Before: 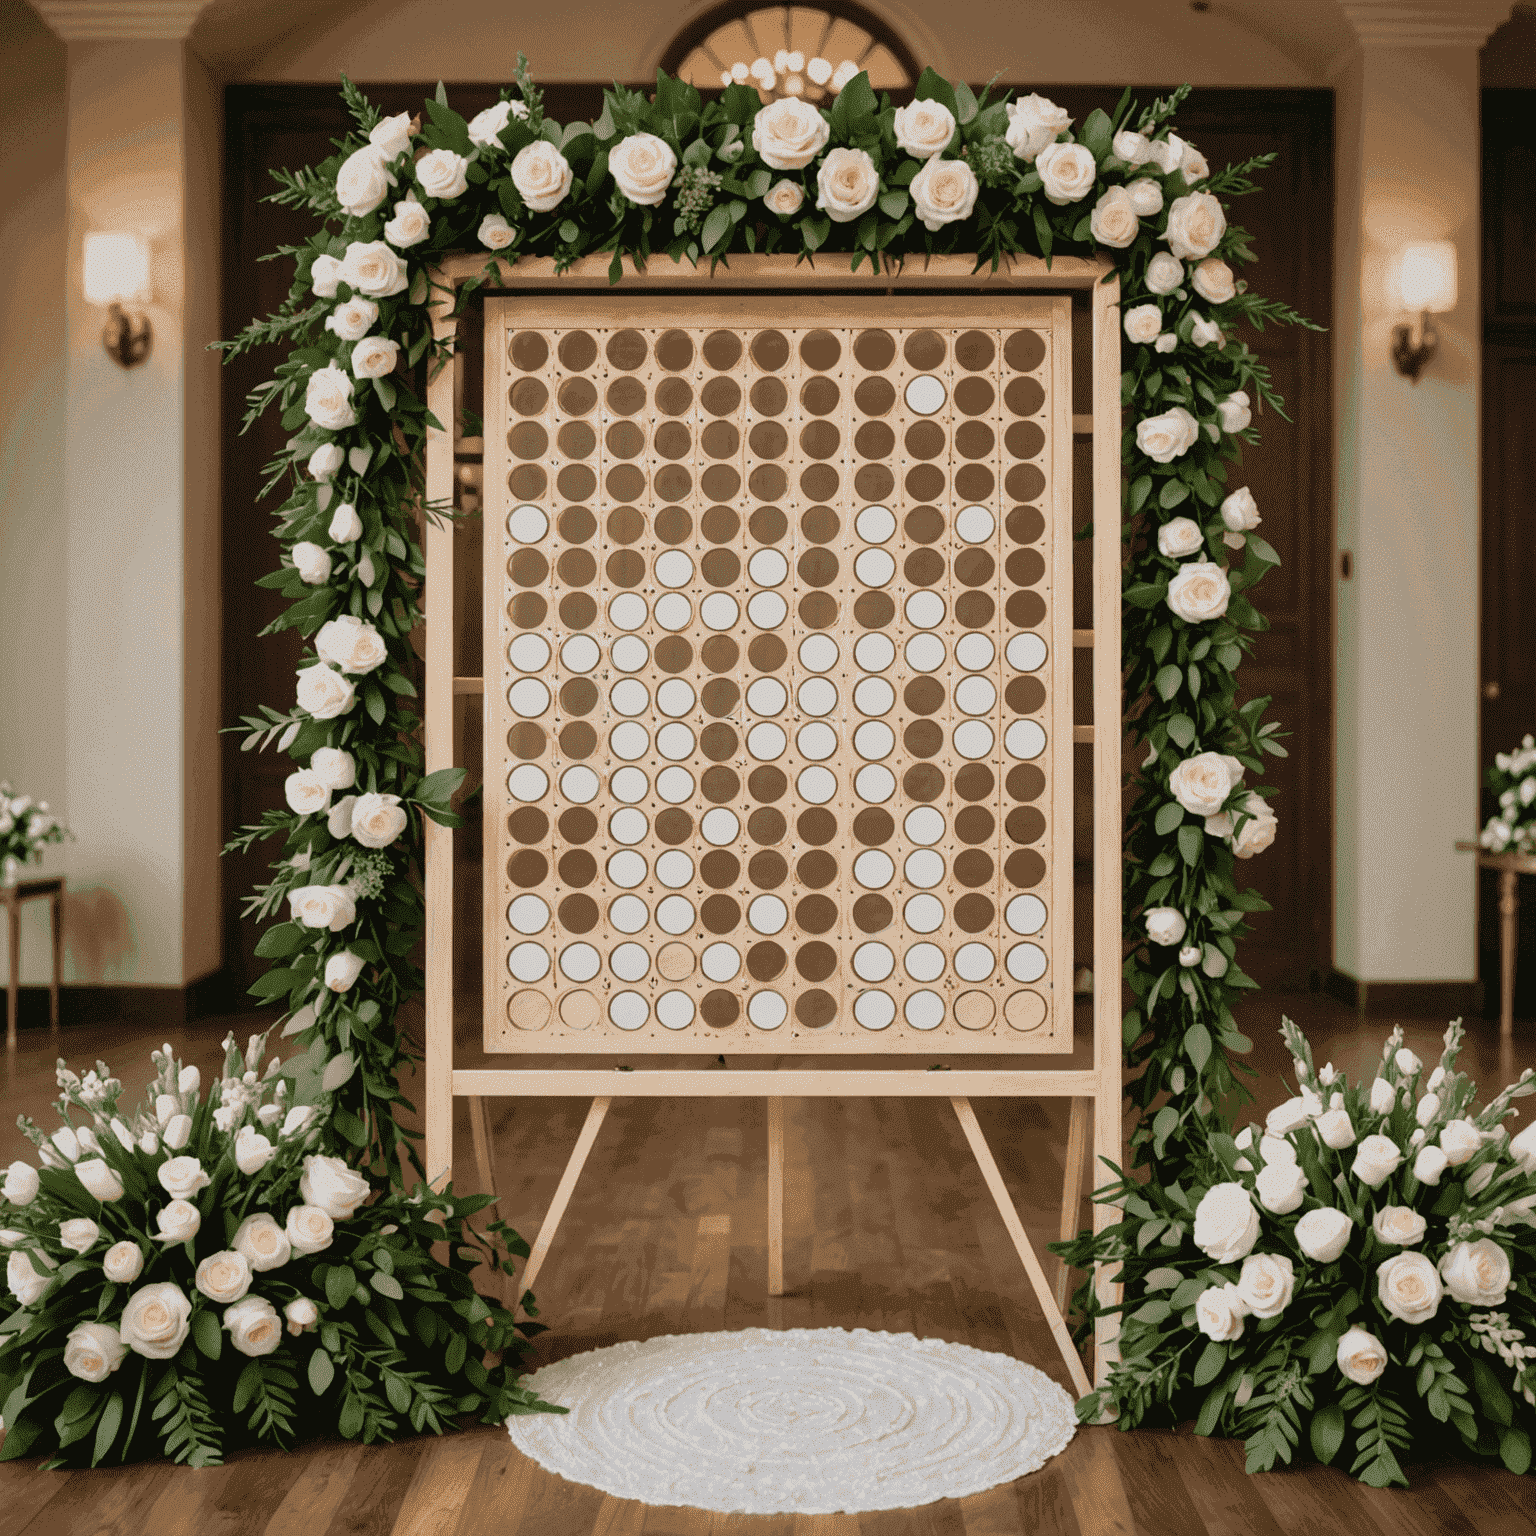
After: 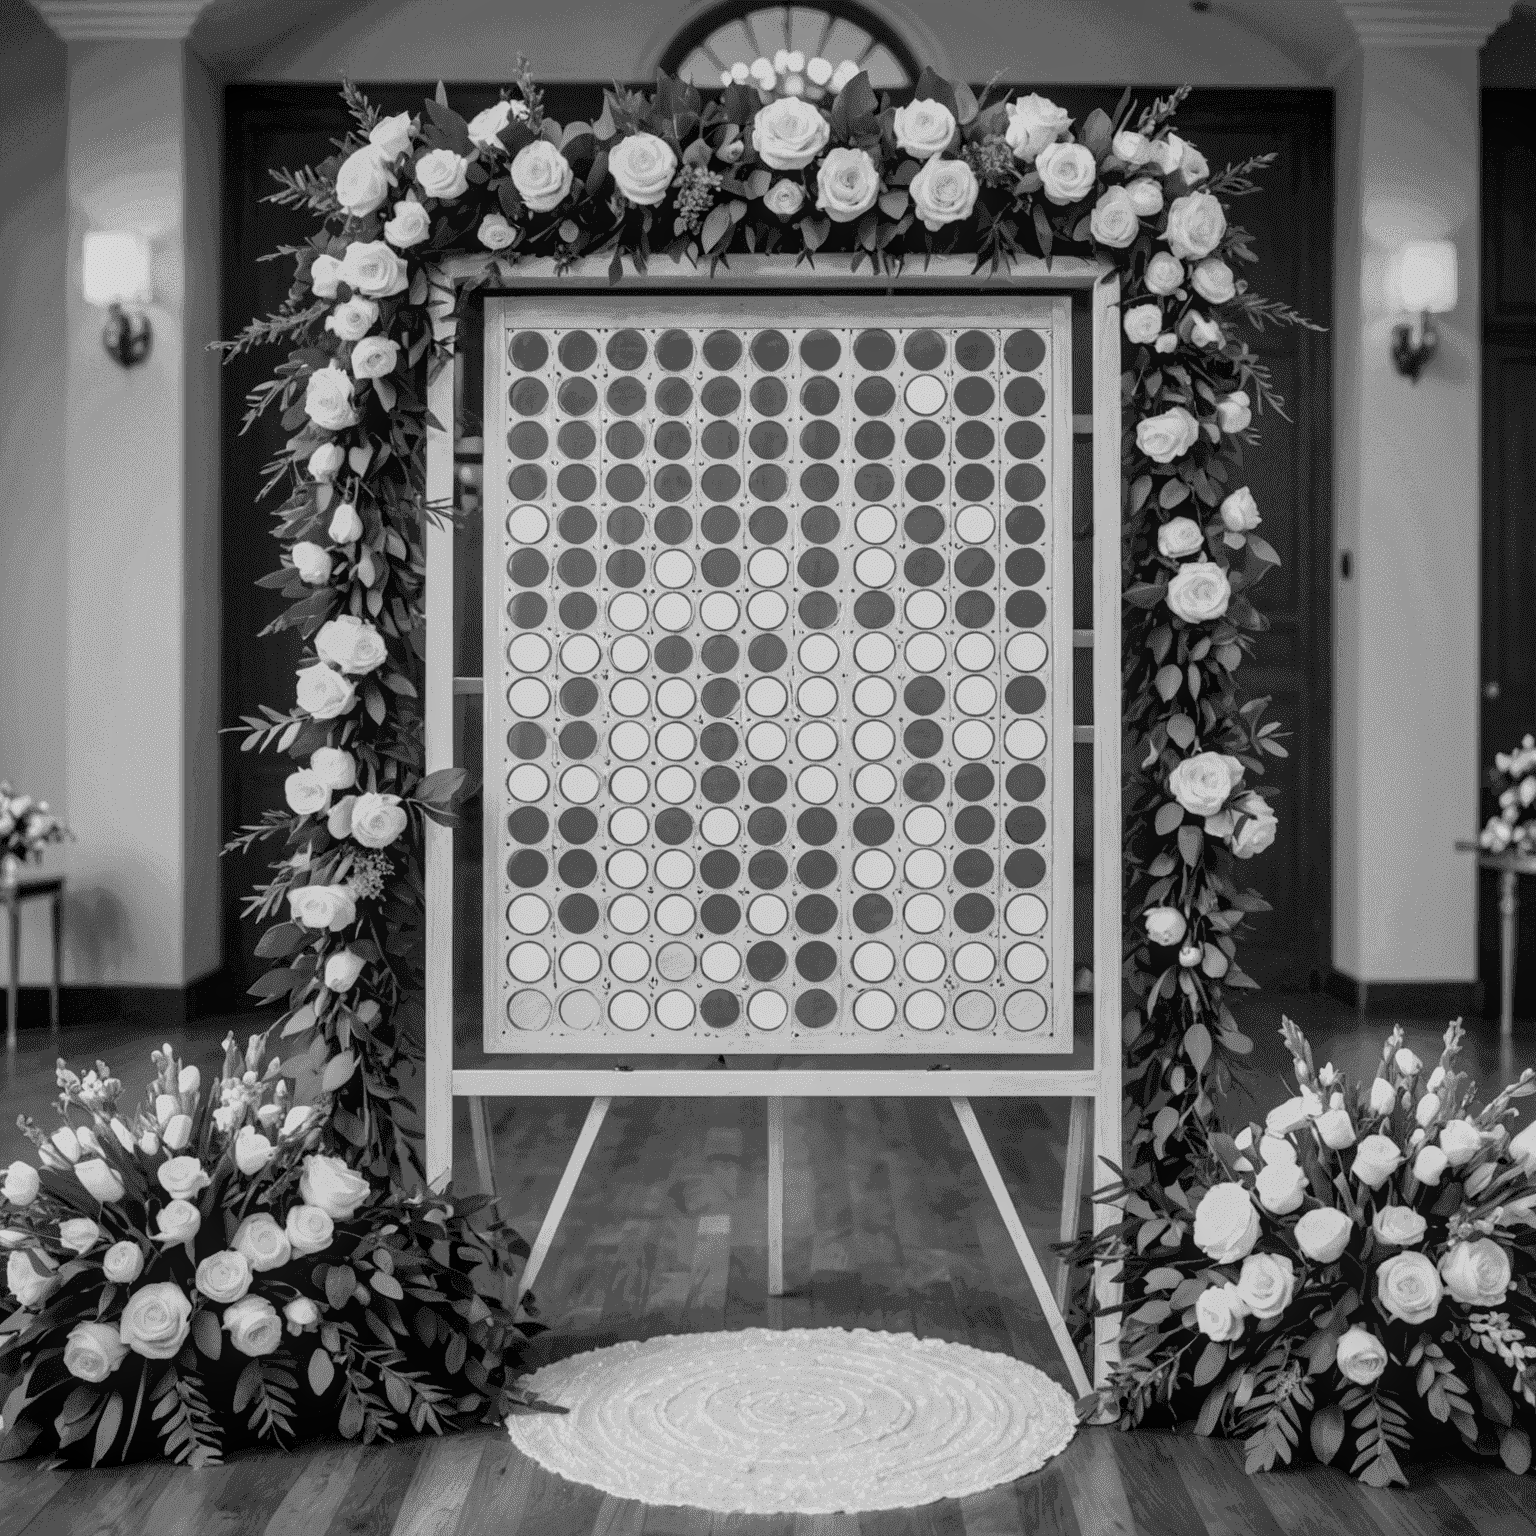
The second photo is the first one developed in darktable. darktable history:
local contrast: on, module defaults
monochrome: size 1
